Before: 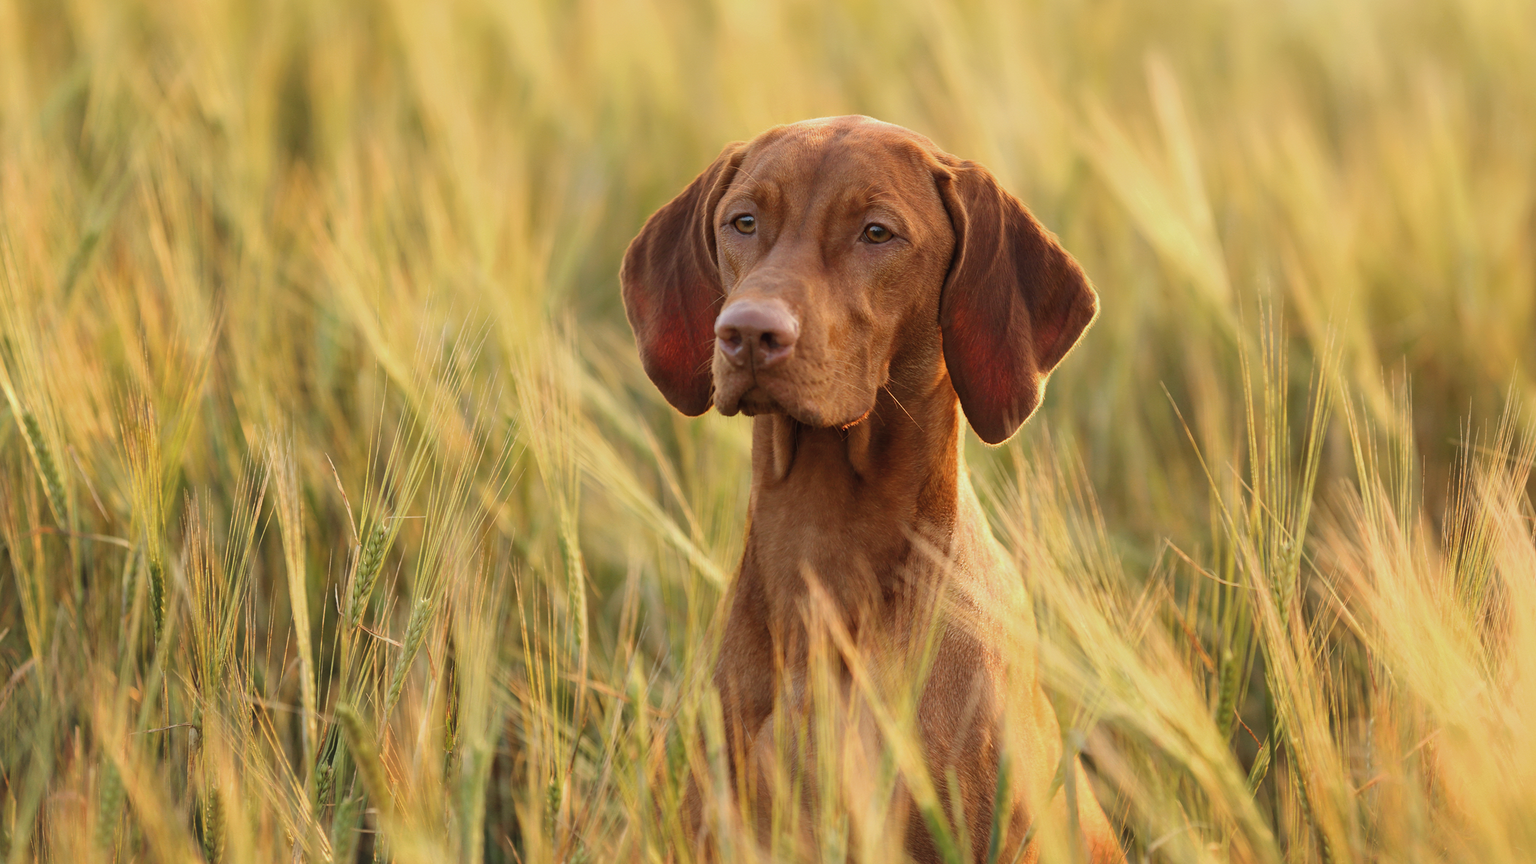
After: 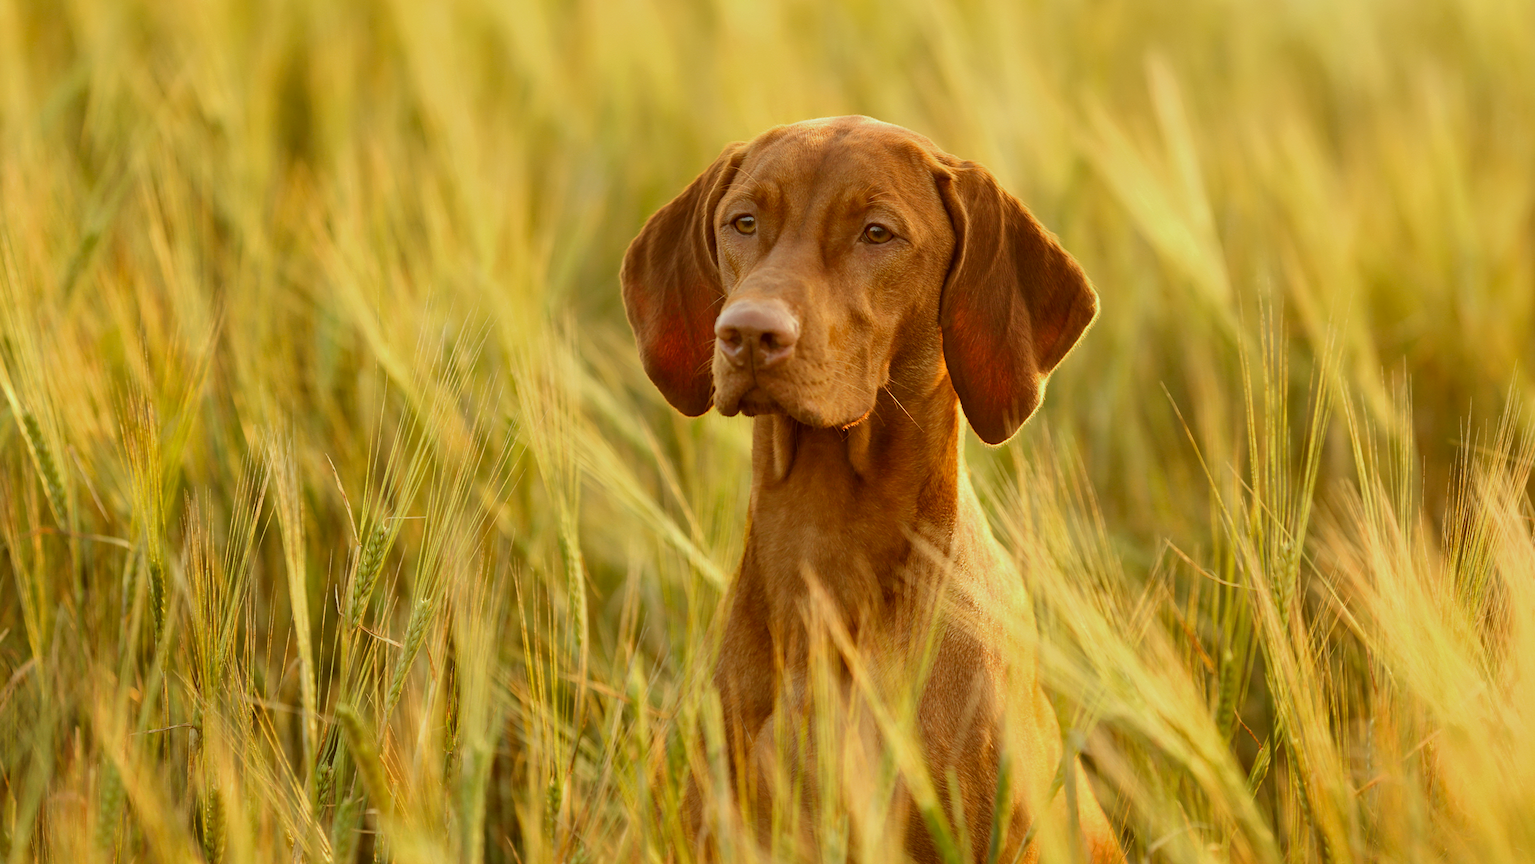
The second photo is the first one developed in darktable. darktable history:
color correction: highlights a* -5.94, highlights b* 9.48, shadows a* 10.12, shadows b* 23.94
shadows and highlights: shadows 75, highlights -25, soften with gaussian
